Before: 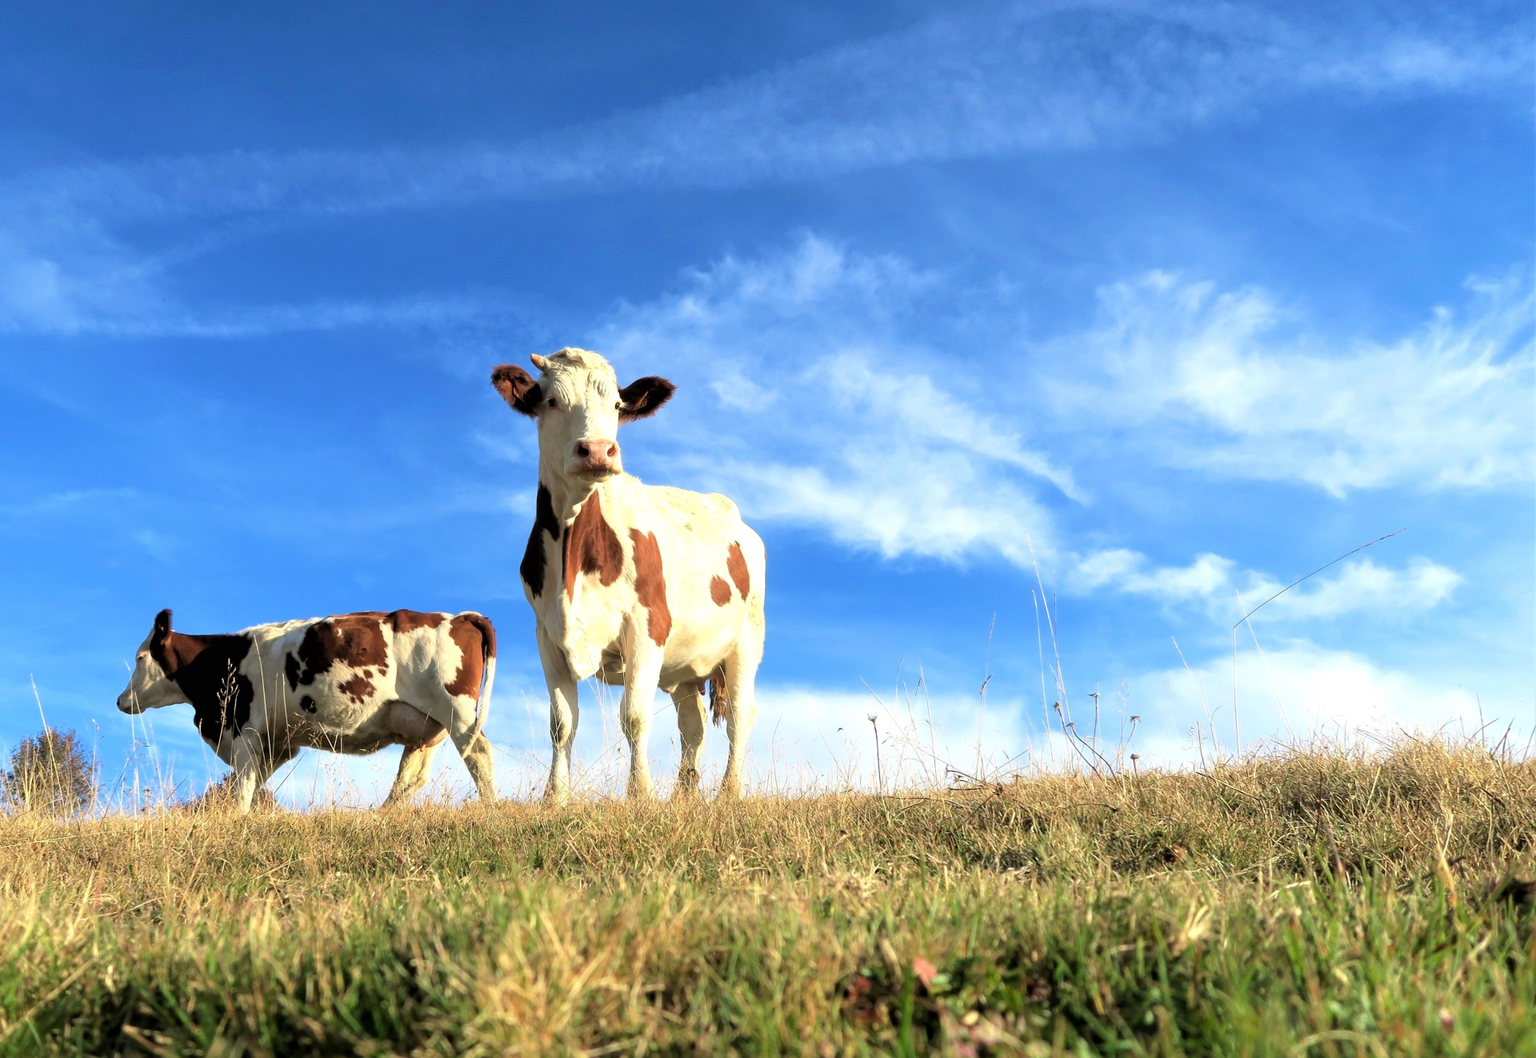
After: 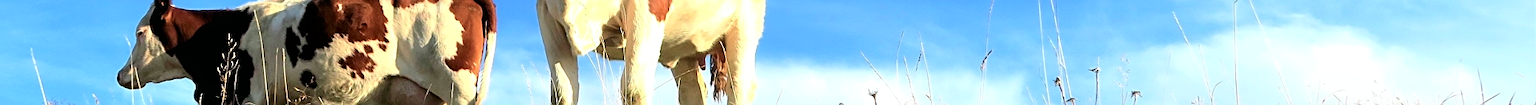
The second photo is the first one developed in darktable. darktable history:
crop and rotate: top 59.084%, bottom 30.916%
tone curve: curves: ch0 [(0, 0.01) (0.037, 0.032) (0.131, 0.108) (0.275, 0.258) (0.483, 0.512) (0.61, 0.661) (0.696, 0.742) (0.792, 0.834) (0.911, 0.936) (0.997, 0.995)]; ch1 [(0, 0) (0.308, 0.29) (0.425, 0.411) (0.503, 0.502) (0.529, 0.543) (0.683, 0.706) (0.746, 0.77) (1, 1)]; ch2 [(0, 0) (0.225, 0.214) (0.334, 0.339) (0.401, 0.415) (0.485, 0.487) (0.502, 0.502) (0.525, 0.523) (0.545, 0.552) (0.587, 0.61) (0.636, 0.654) (0.711, 0.729) (0.845, 0.855) (0.998, 0.977)], color space Lab, independent channels, preserve colors none
sharpen: on, module defaults
local contrast: mode bilateral grid, contrast 20, coarseness 50, detail 130%, midtone range 0.2
